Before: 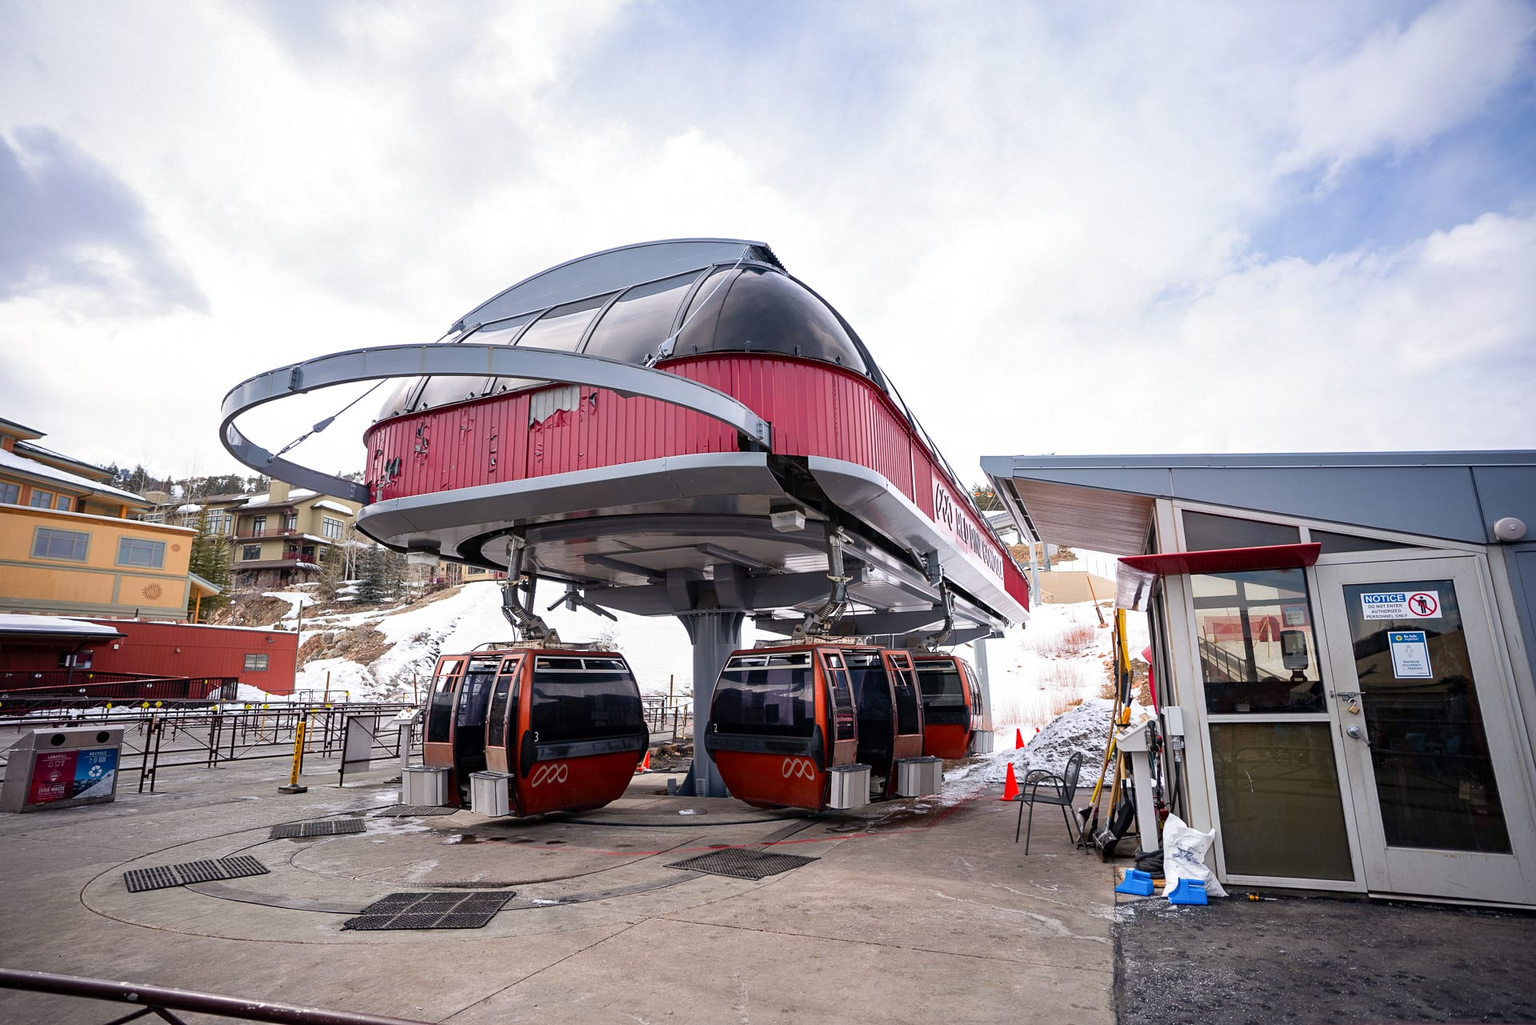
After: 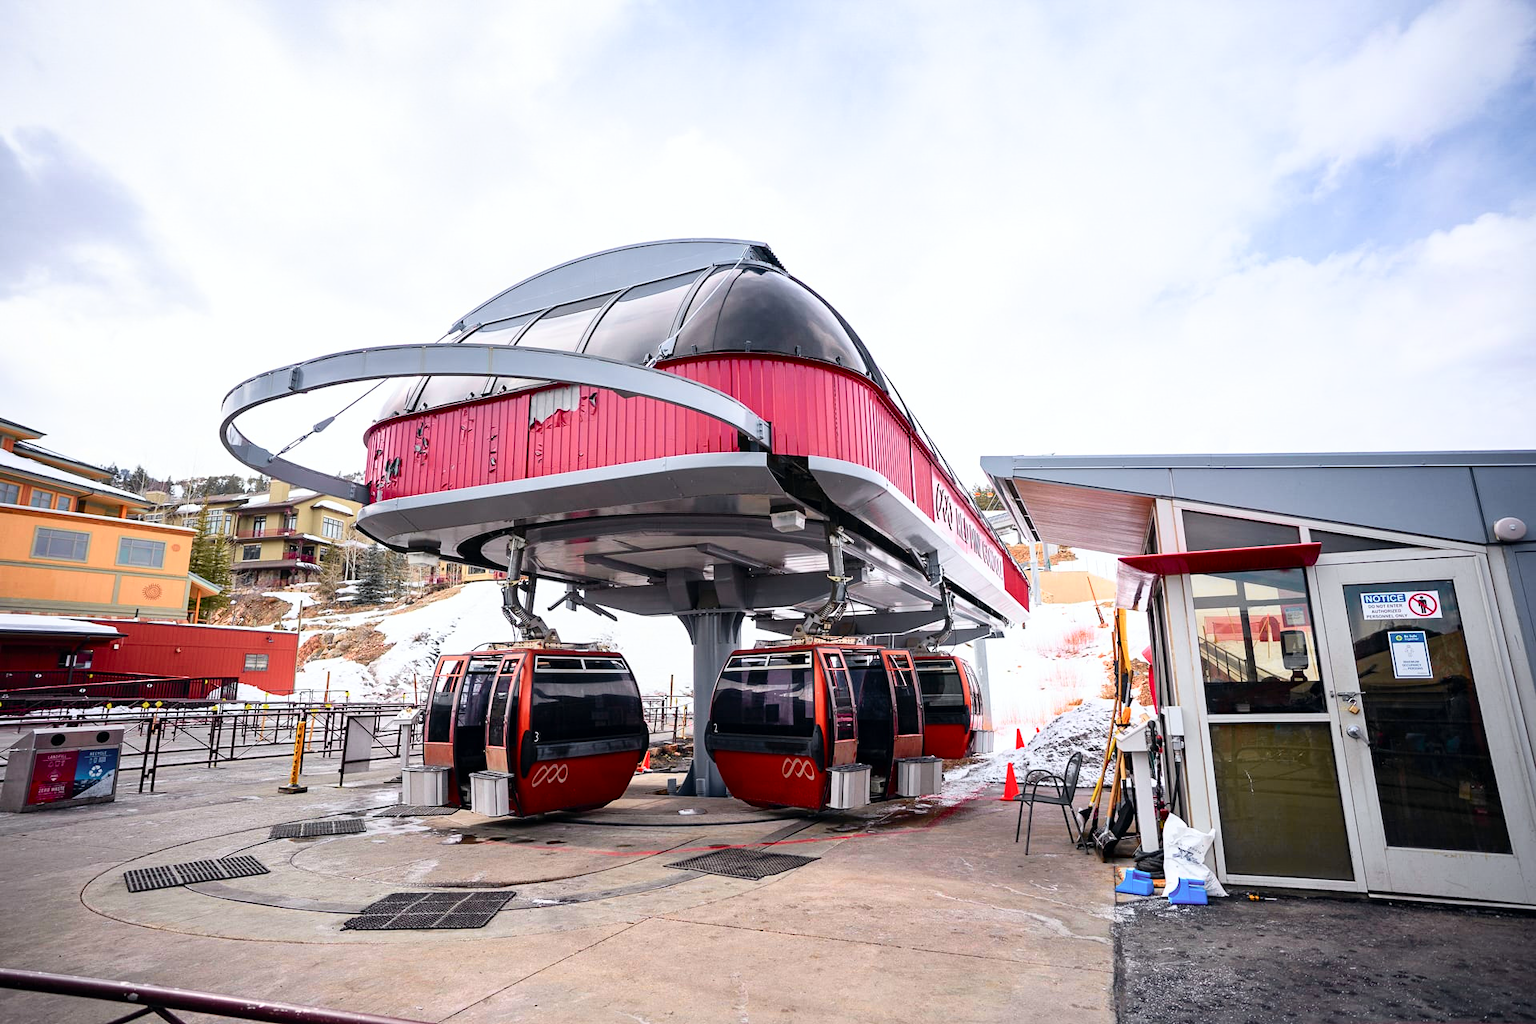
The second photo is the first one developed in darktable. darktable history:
tone curve: curves: ch0 [(0, 0) (0.051, 0.047) (0.102, 0.099) (0.258, 0.29) (0.442, 0.527) (0.695, 0.804) (0.88, 0.952) (1, 1)]; ch1 [(0, 0) (0.339, 0.298) (0.402, 0.363) (0.444, 0.415) (0.485, 0.469) (0.494, 0.493) (0.504, 0.501) (0.525, 0.534) (0.555, 0.593) (0.594, 0.648) (1, 1)]; ch2 [(0, 0) (0.48, 0.48) (0.504, 0.5) (0.535, 0.557) (0.581, 0.623) (0.649, 0.683) (0.824, 0.815) (1, 1)], color space Lab, independent channels, preserve colors none
